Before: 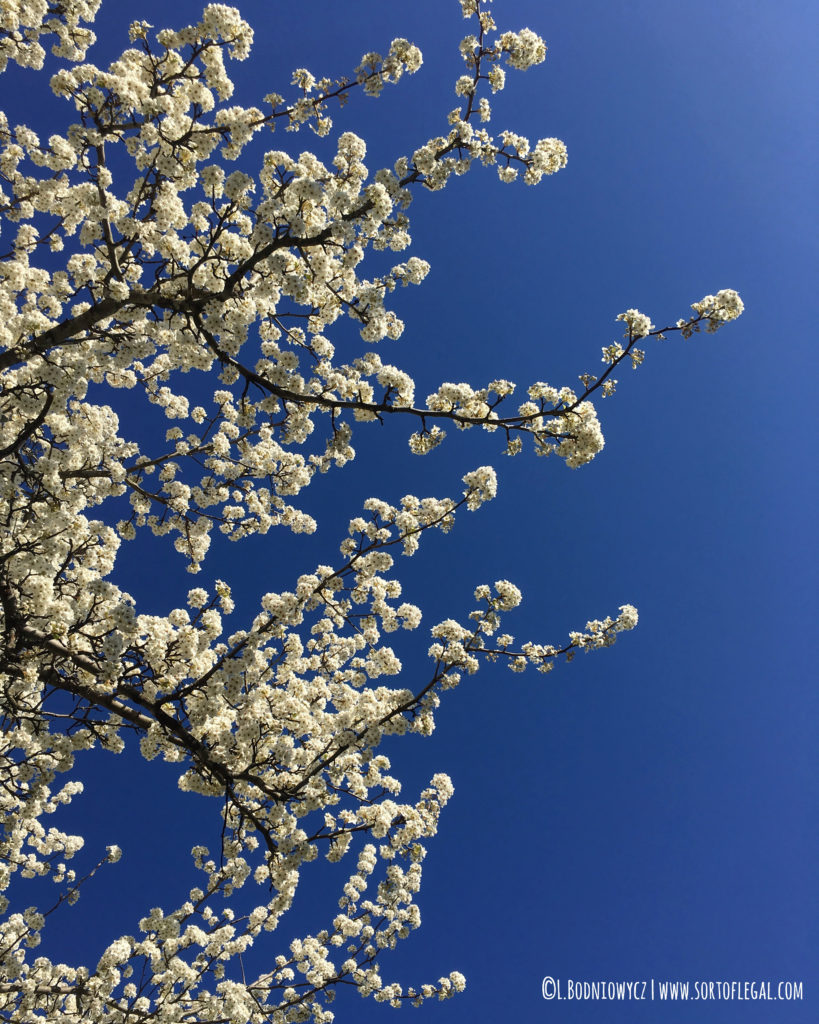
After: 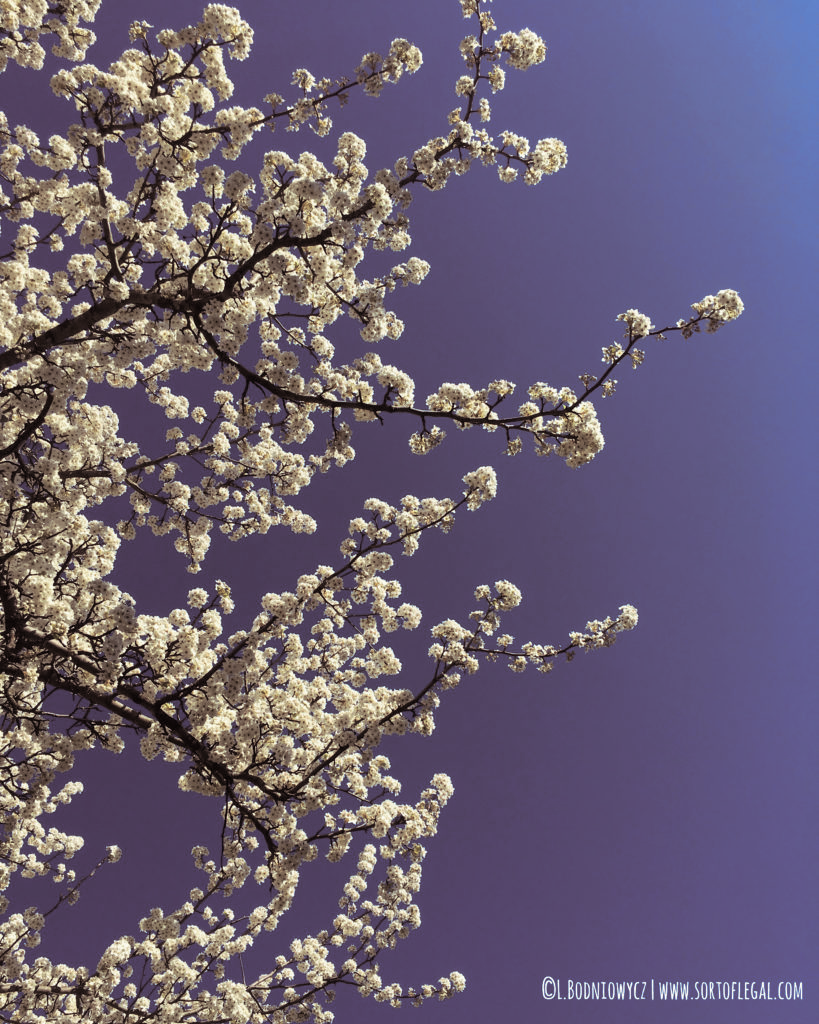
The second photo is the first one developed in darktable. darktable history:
split-toning: shadows › saturation 0.24, highlights › hue 54°, highlights › saturation 0.24
